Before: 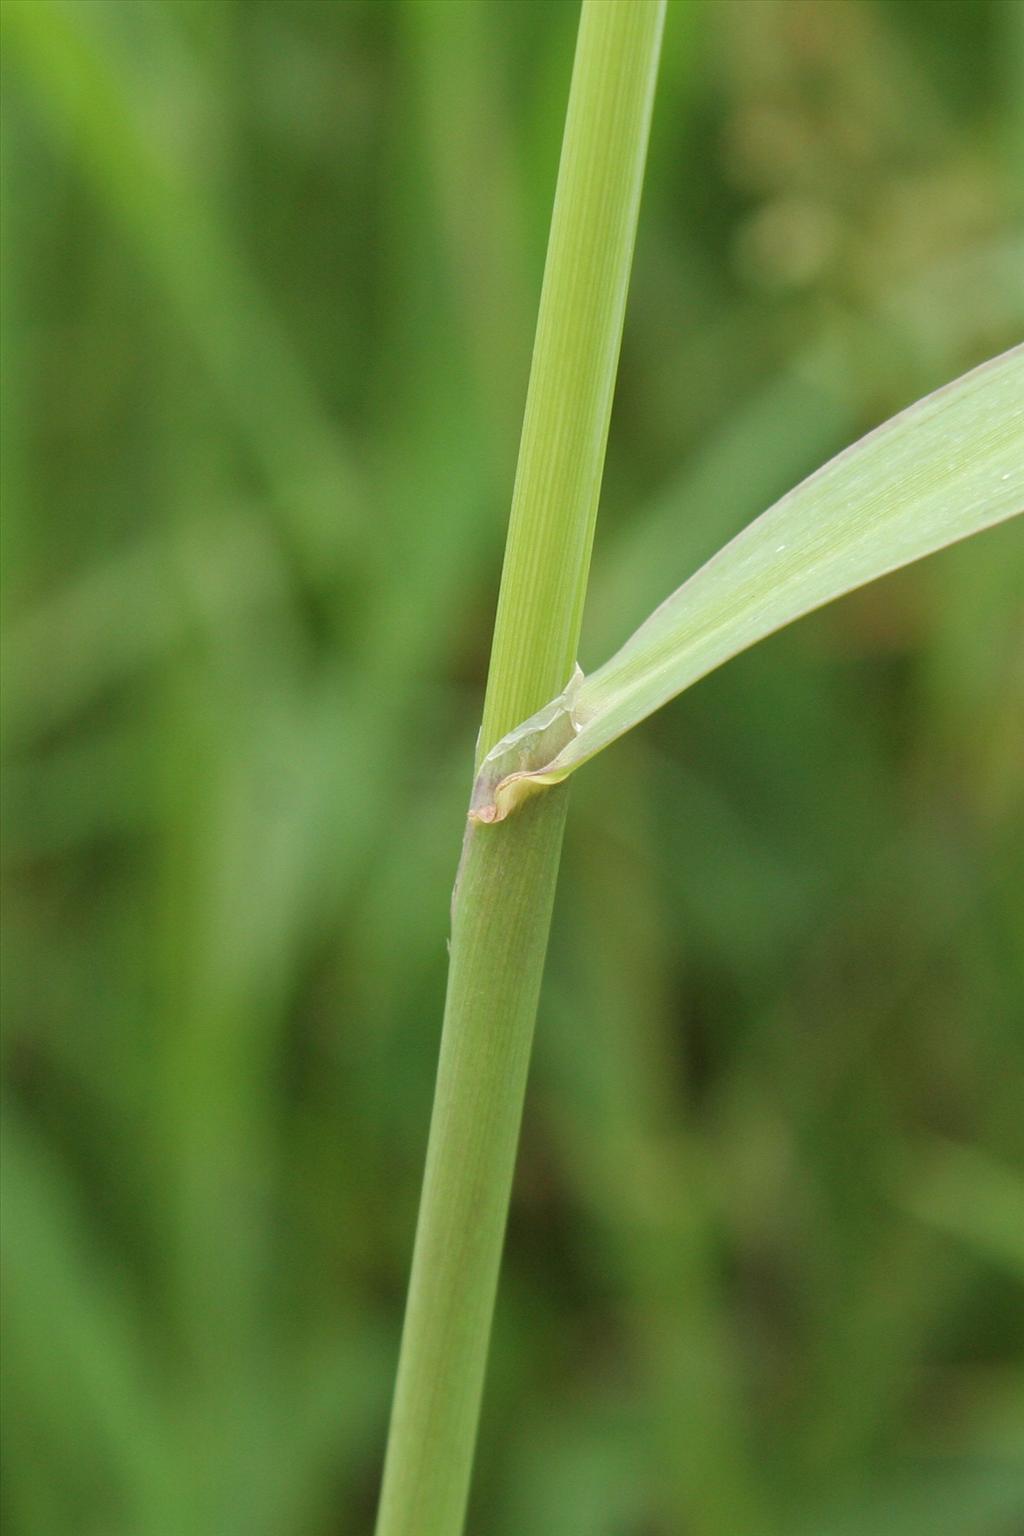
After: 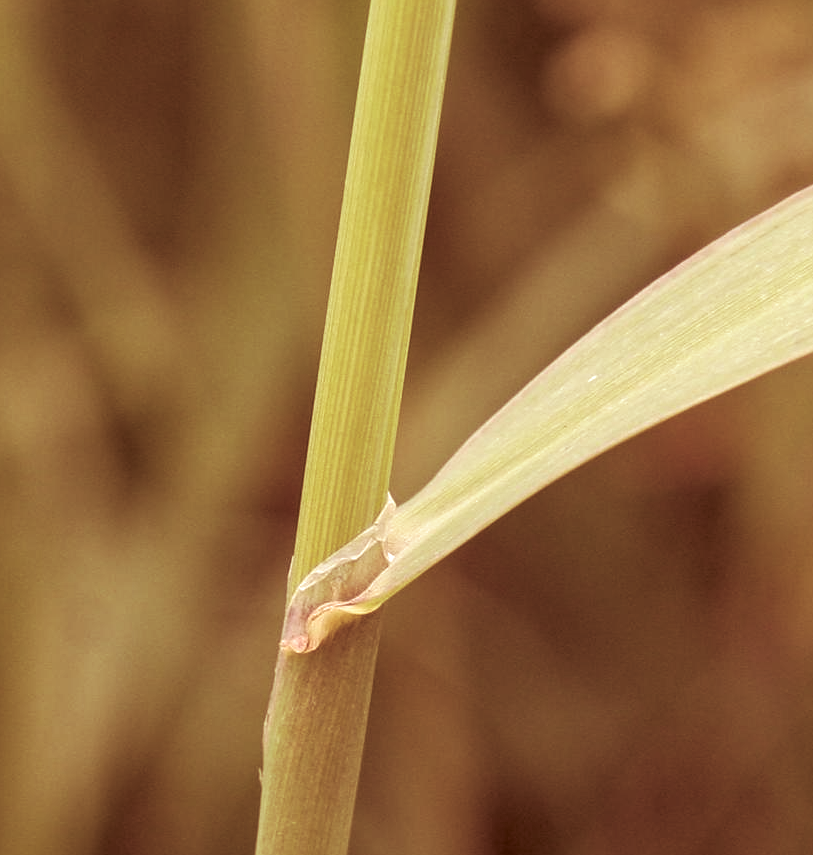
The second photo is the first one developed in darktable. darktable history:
split-toning: on, module defaults
local contrast: detail 130%
crop: left 18.38%, top 11.092%, right 2.134%, bottom 33.217%
sharpen: amount 0.2
color correction: highlights a* 9.03, highlights b* 8.71, shadows a* 40, shadows b* 40, saturation 0.8
